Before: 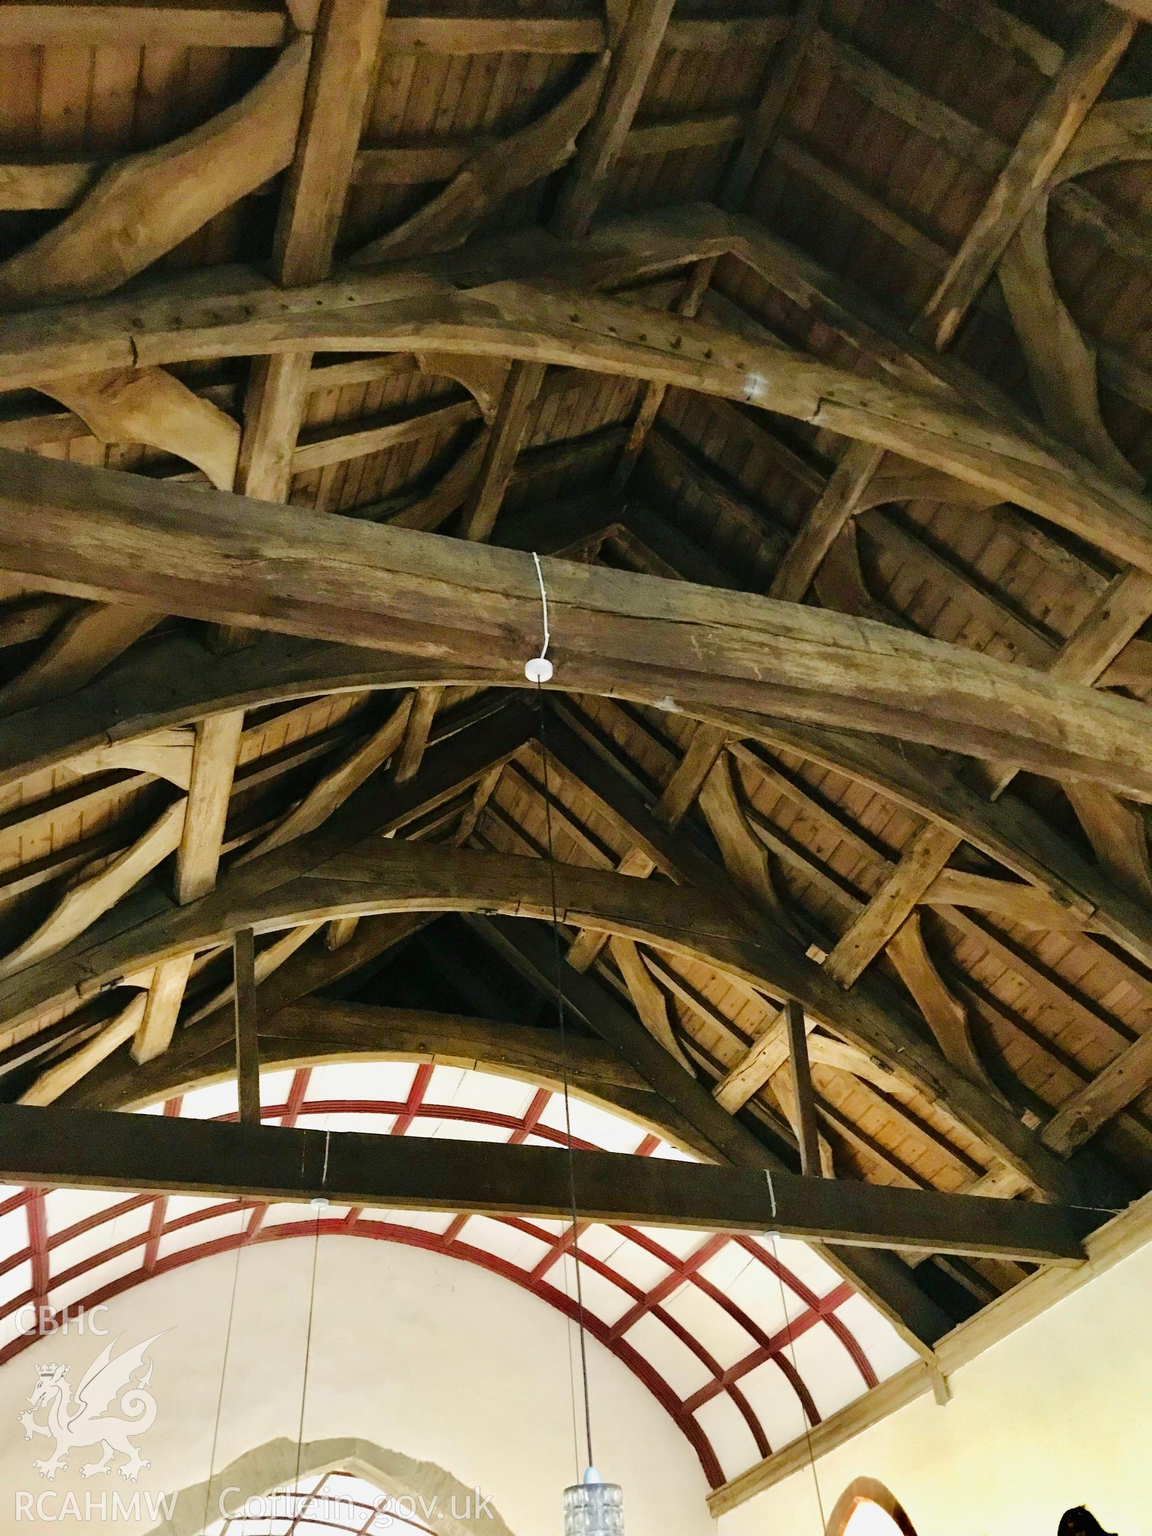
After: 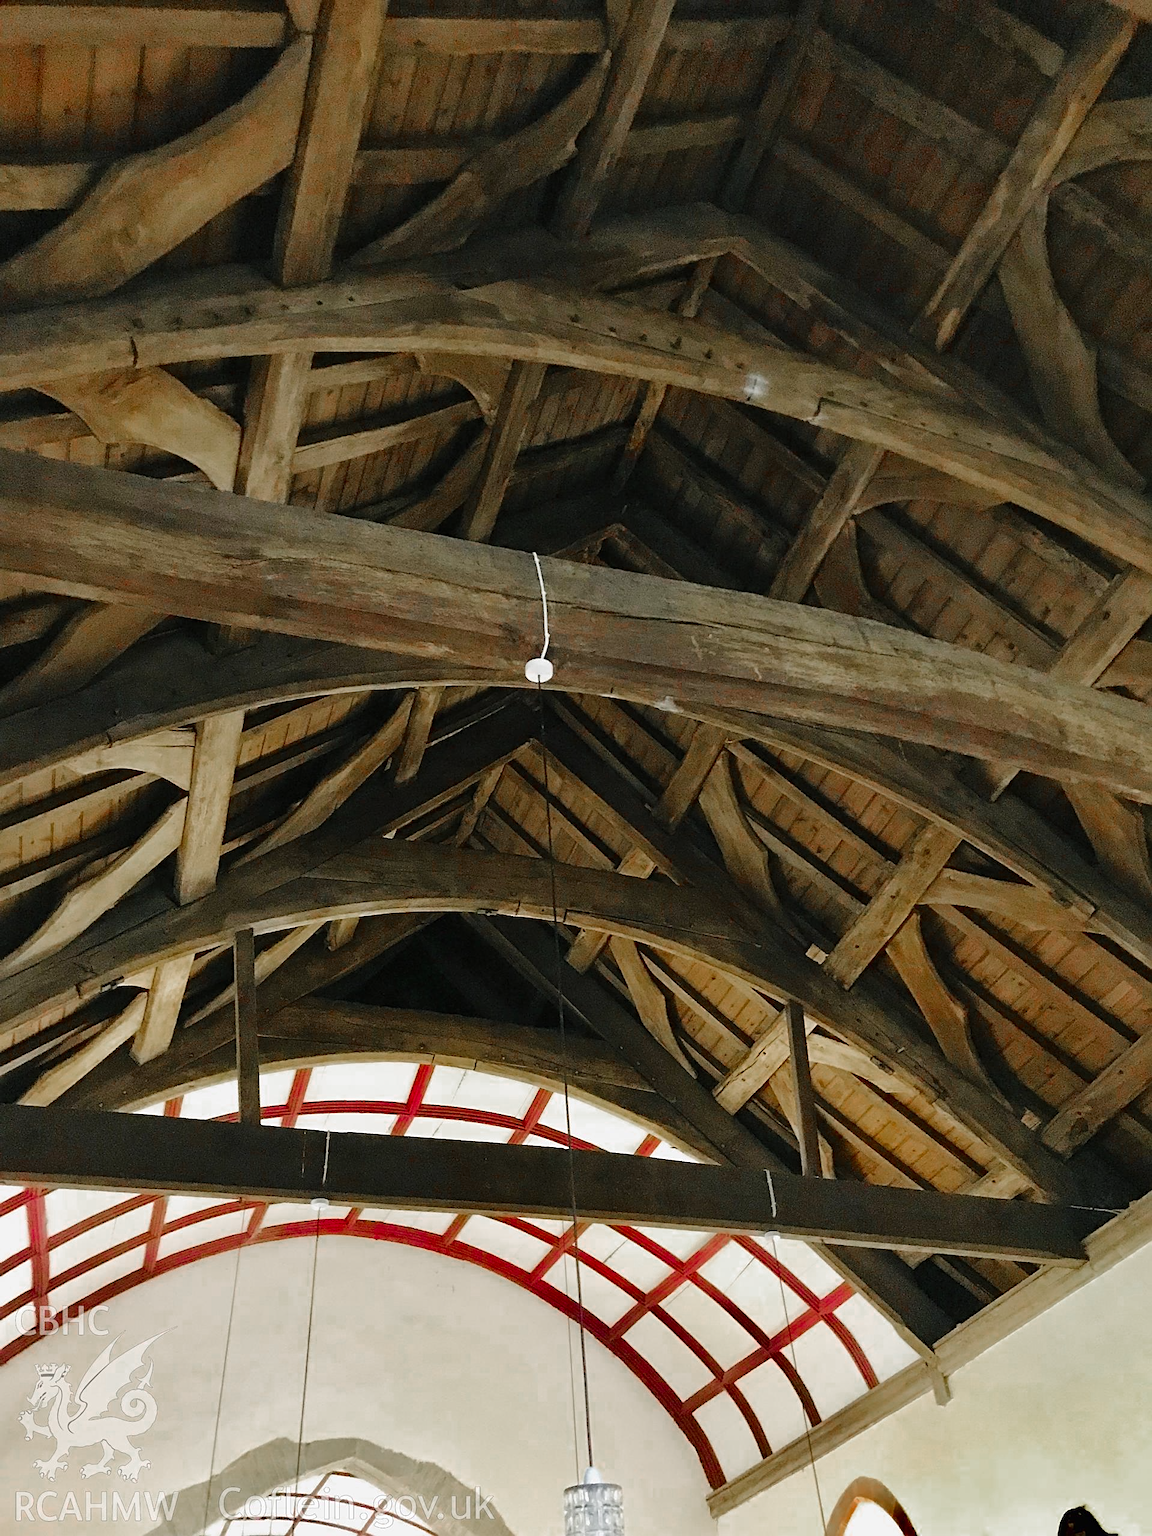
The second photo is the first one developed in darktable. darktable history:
sharpen: on, module defaults
color zones: curves: ch0 [(0, 0.48) (0.209, 0.398) (0.305, 0.332) (0.429, 0.493) (0.571, 0.5) (0.714, 0.5) (0.857, 0.5) (1, 0.48)]; ch1 [(0, 0.736) (0.143, 0.625) (0.225, 0.371) (0.429, 0.256) (0.571, 0.241) (0.714, 0.213) (0.857, 0.48) (1, 0.736)]; ch2 [(0, 0.448) (0.143, 0.498) (0.286, 0.5) (0.429, 0.5) (0.571, 0.5) (0.714, 0.5) (0.857, 0.5) (1, 0.448)]
